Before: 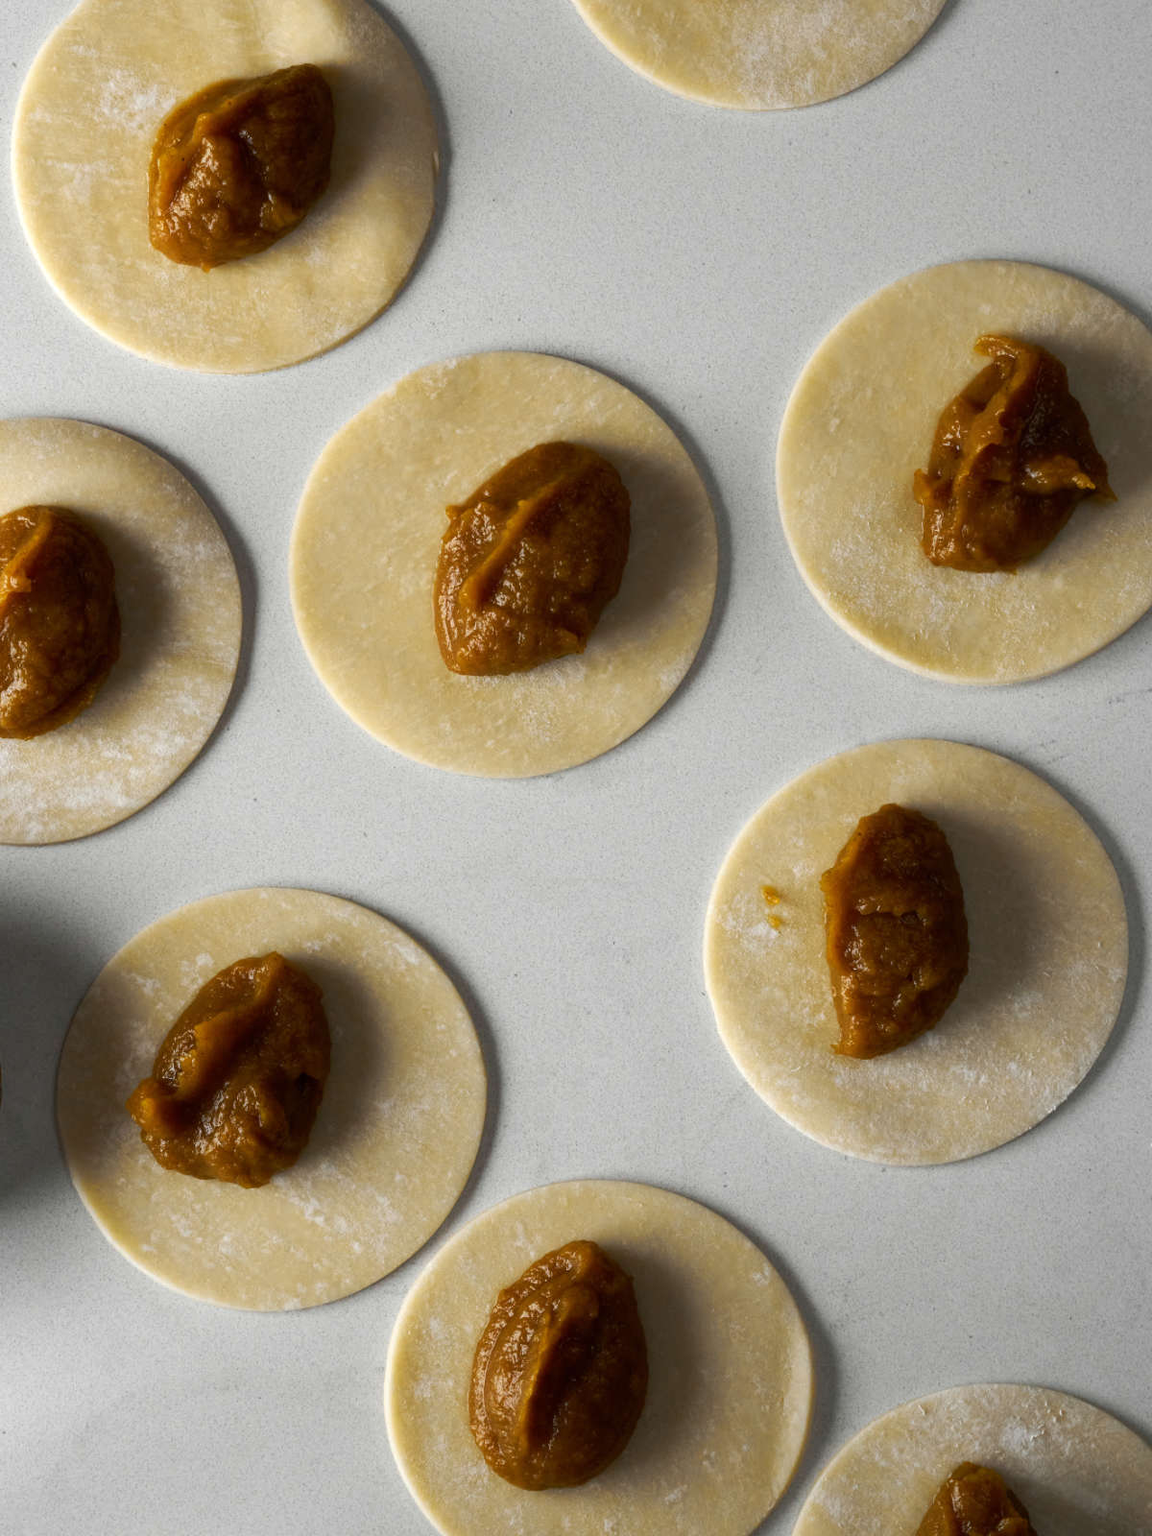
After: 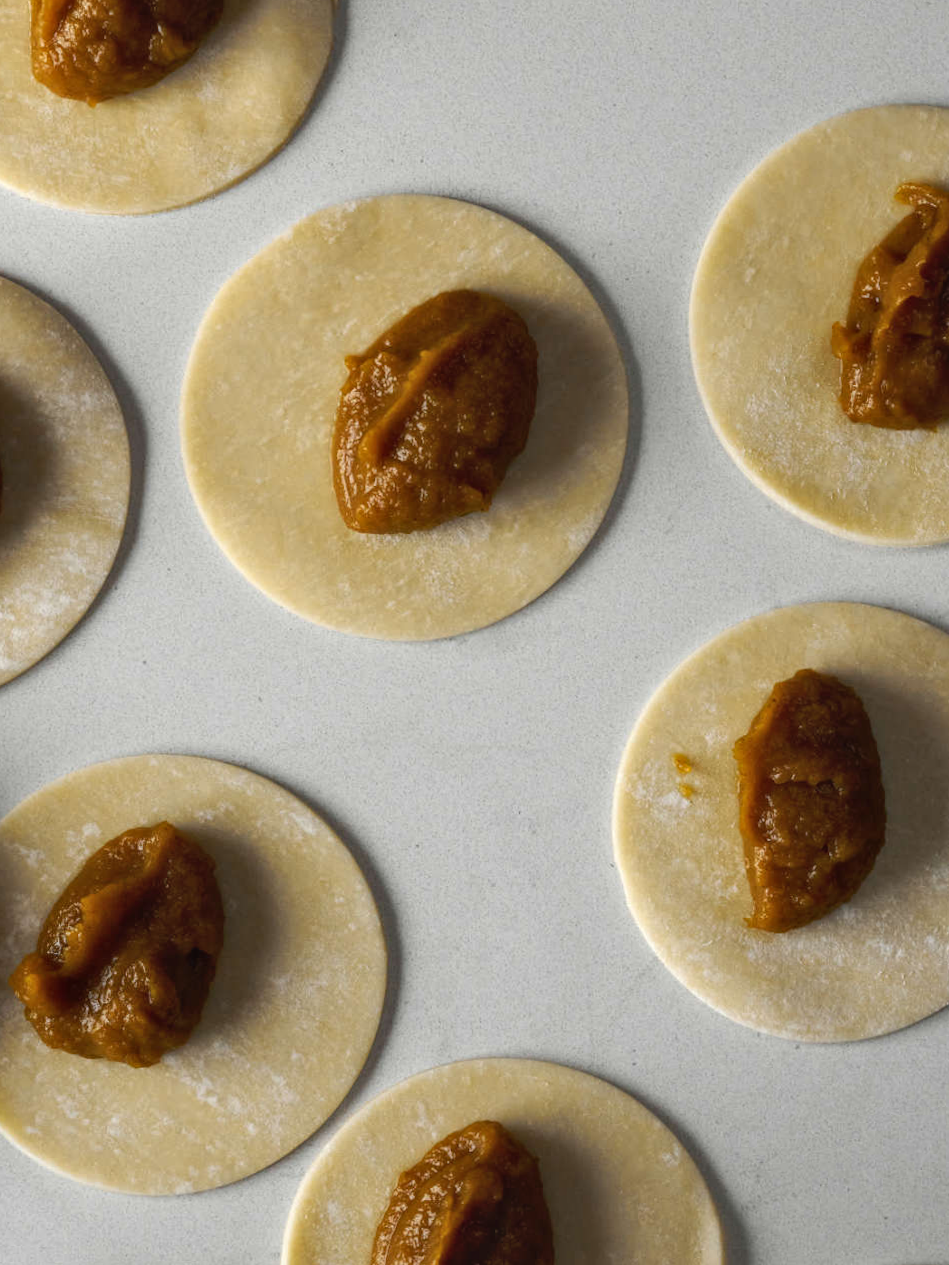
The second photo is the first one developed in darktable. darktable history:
local contrast: detail 110%
crop and rotate: left 10.071%, top 10.071%, right 10.02%, bottom 10.02%
rotate and perspective: rotation 0.174°, lens shift (vertical) 0.013, lens shift (horizontal) 0.019, shear 0.001, automatic cropping original format, crop left 0.007, crop right 0.991, crop top 0.016, crop bottom 0.997
